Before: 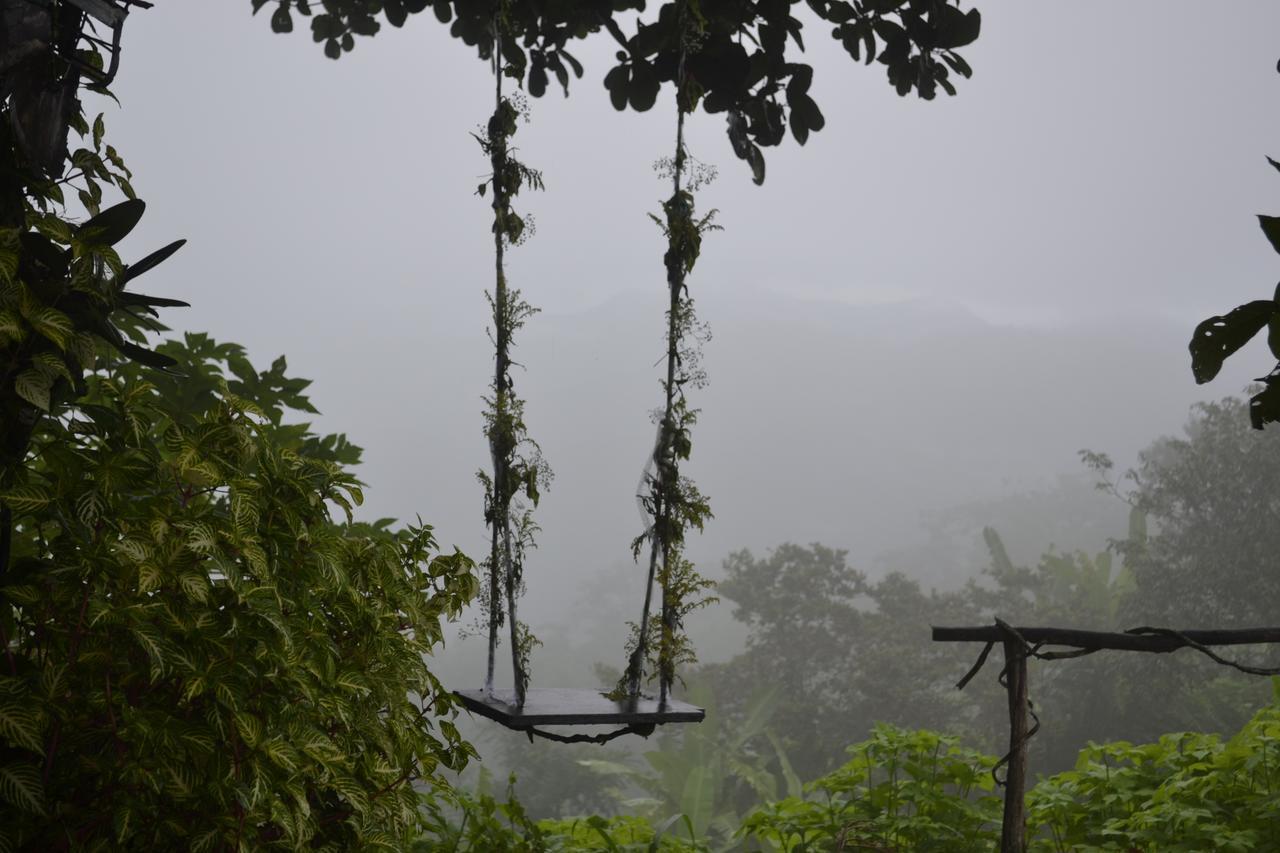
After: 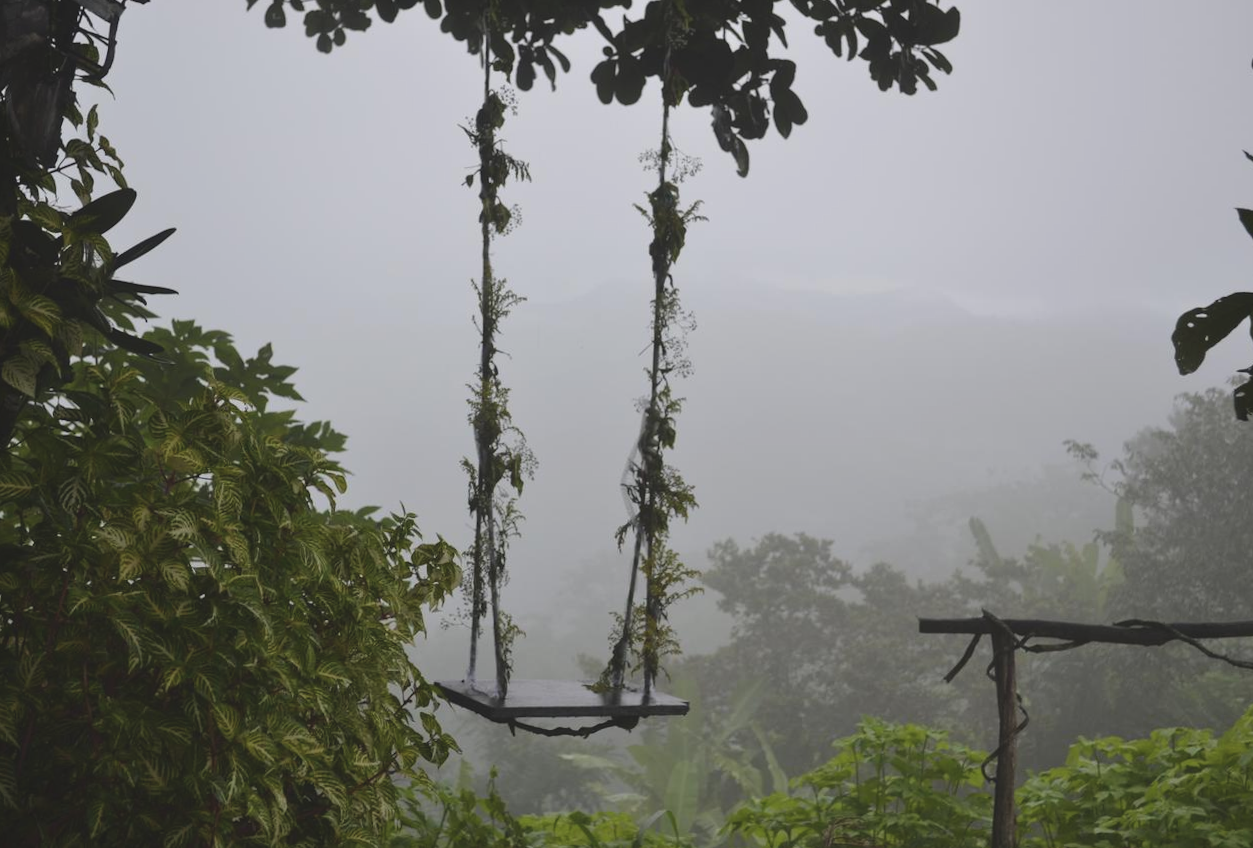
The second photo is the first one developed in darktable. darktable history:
rotate and perspective: rotation 0.226°, lens shift (vertical) -0.042, crop left 0.023, crop right 0.982, crop top 0.006, crop bottom 0.994
color balance: lift [1.007, 1, 1, 1], gamma [1.097, 1, 1, 1]
